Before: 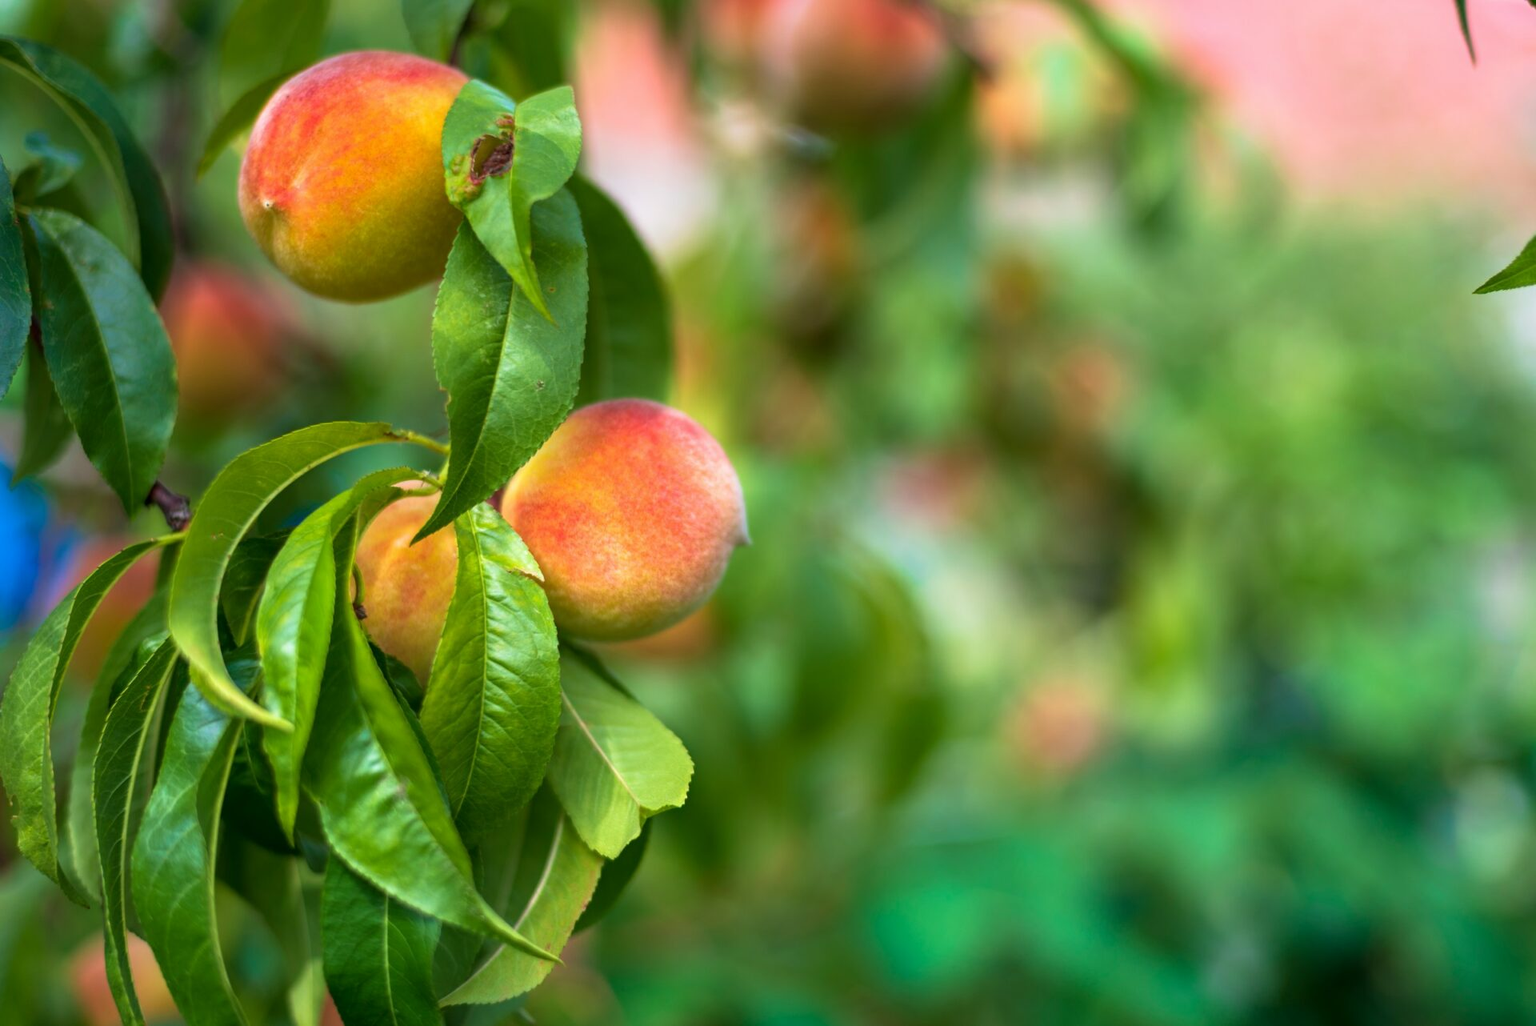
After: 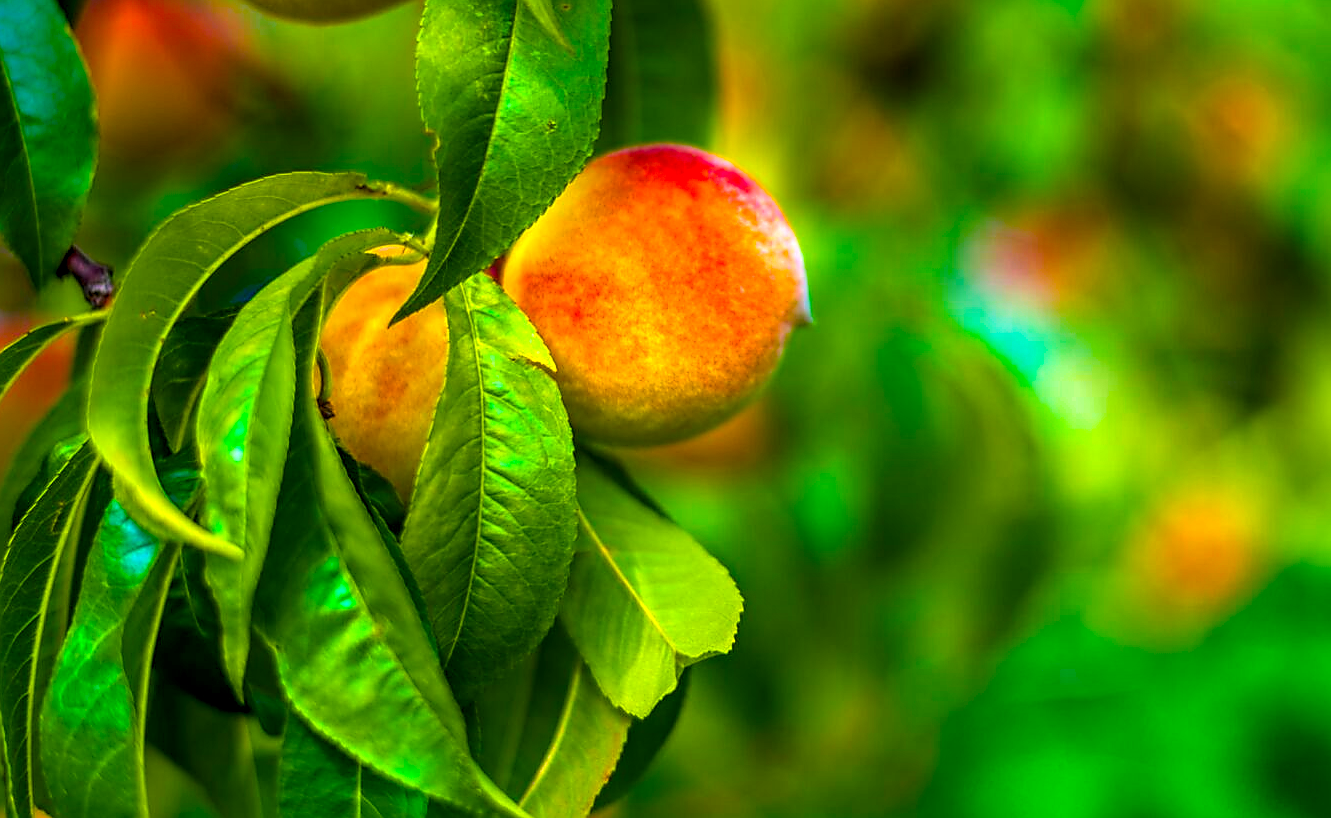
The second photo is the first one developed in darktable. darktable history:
color balance rgb: power › hue 330.08°, linear chroma grading › highlights 98.95%, linear chroma grading › global chroma 23.979%, perceptual saturation grading › global saturation 31.114%, global vibrance 3.009%
haze removal: compatibility mode true, adaptive false
exposure: compensate highlight preservation false
local contrast: detail 144%
crop: left 6.5%, top 27.755%, right 24.142%, bottom 8.428%
sharpen: radius 1.423, amount 1.237, threshold 0.729
